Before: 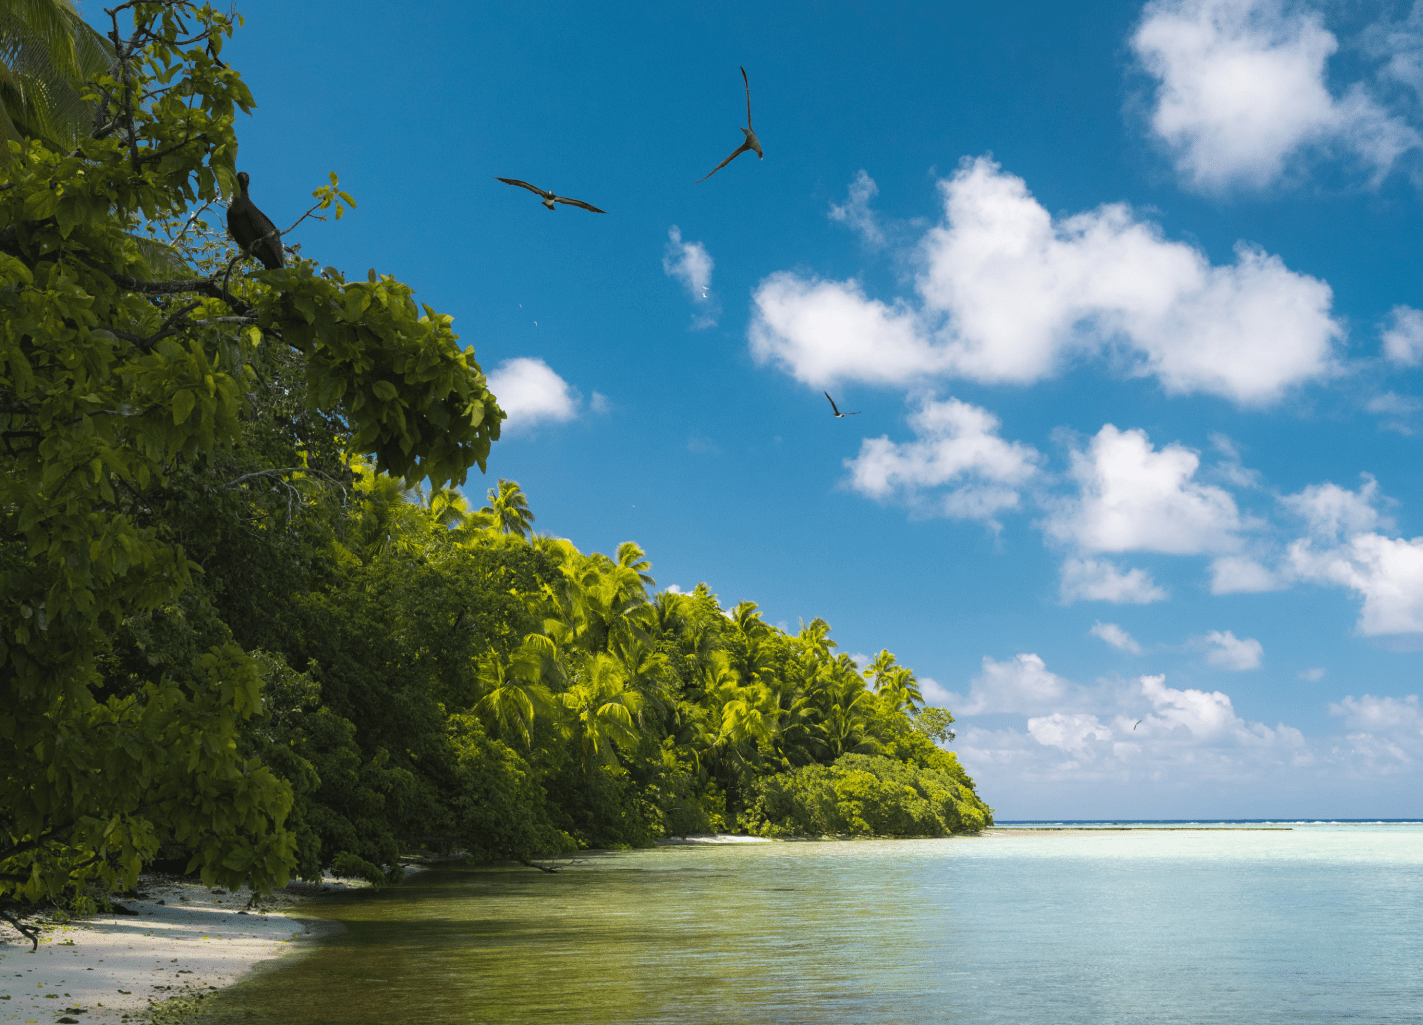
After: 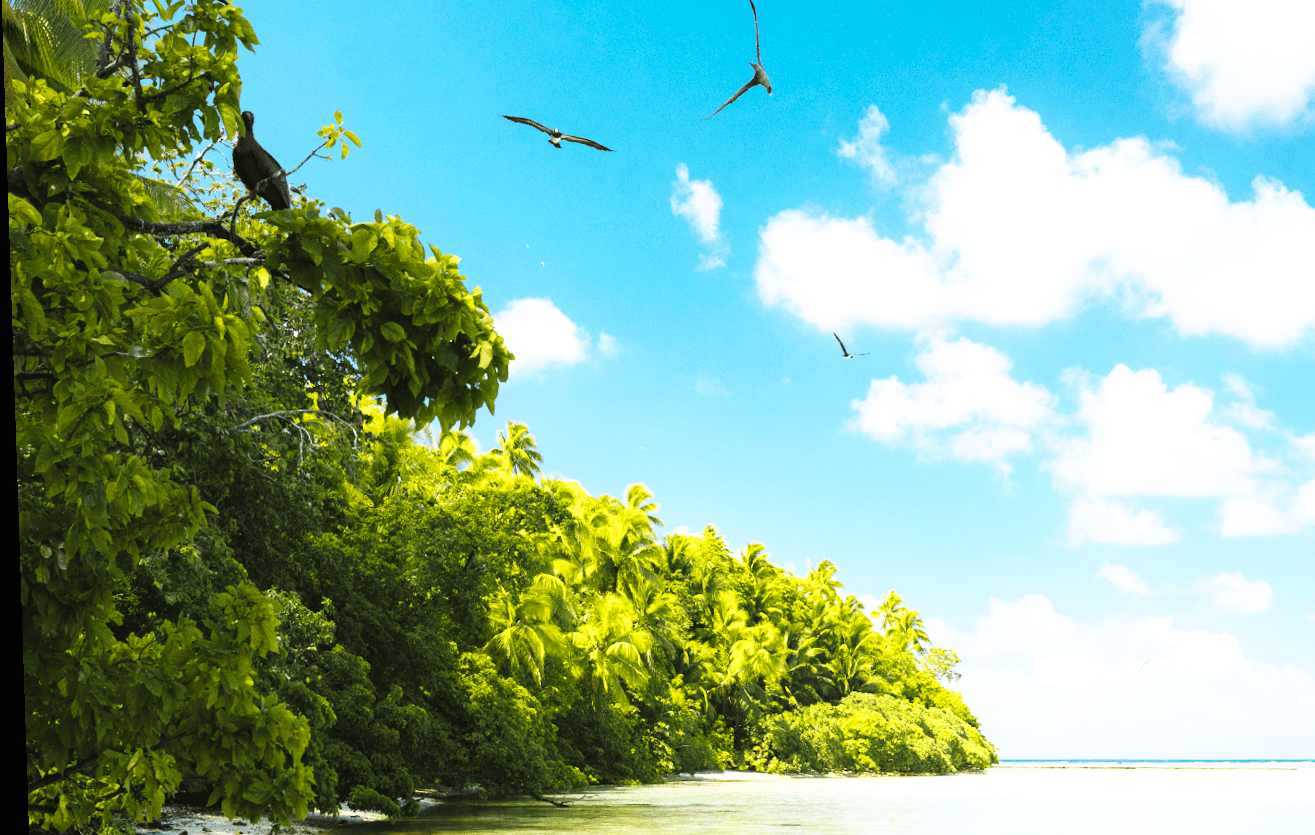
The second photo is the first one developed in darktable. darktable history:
crop: top 7.49%, right 9.717%, bottom 11.943%
exposure: black level correction 0, exposure 0.5 EV, compensate highlight preservation false
rotate and perspective: lens shift (vertical) 0.048, lens shift (horizontal) -0.024, automatic cropping off
base curve: curves: ch0 [(0, 0) (0.007, 0.004) (0.027, 0.03) (0.046, 0.07) (0.207, 0.54) (0.442, 0.872) (0.673, 0.972) (1, 1)], preserve colors none
